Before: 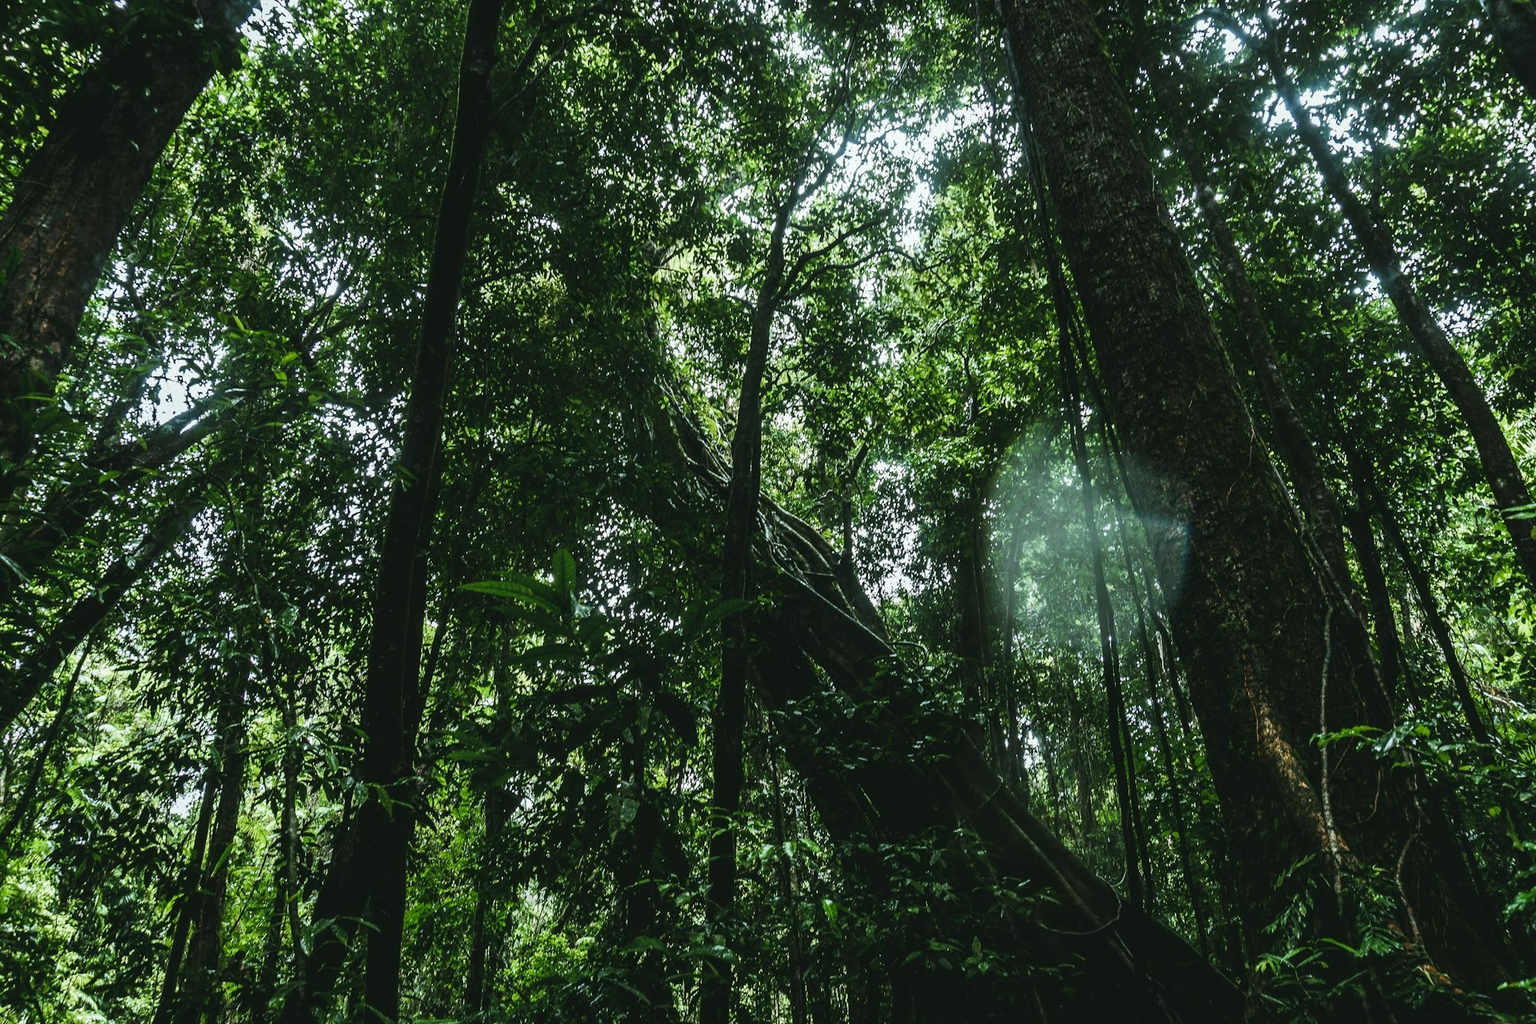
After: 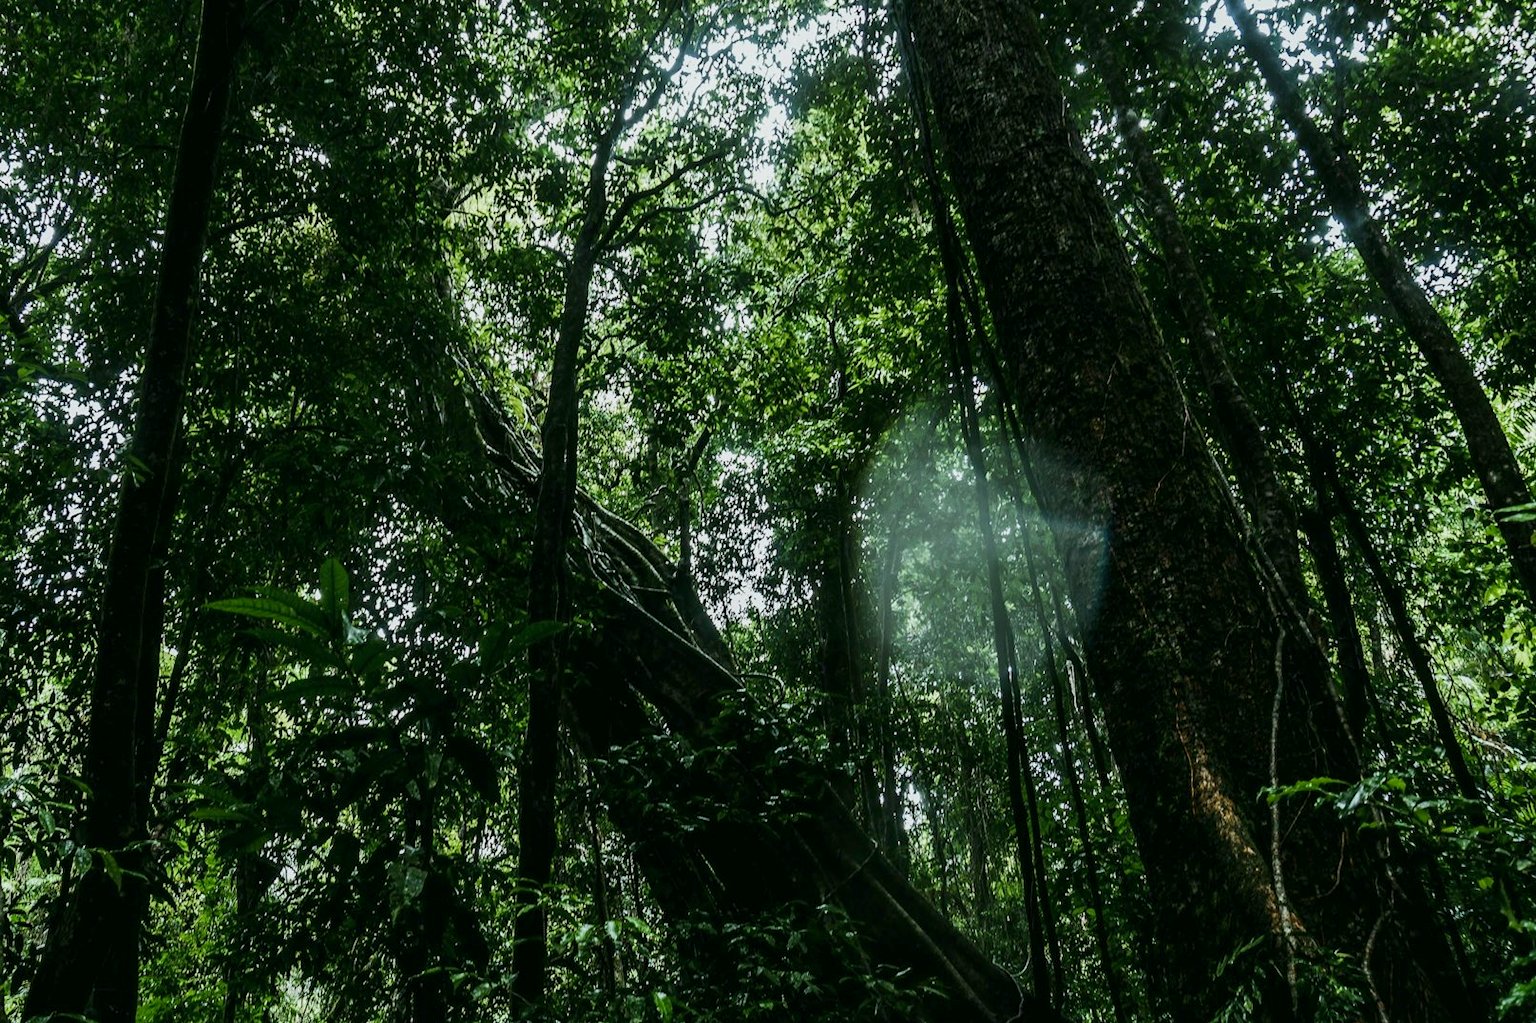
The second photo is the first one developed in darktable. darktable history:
crop: left 19.159%, top 9.58%, bottom 9.58%
exposure: black level correction 0.006, exposure -0.226 EV, compensate highlight preservation false
